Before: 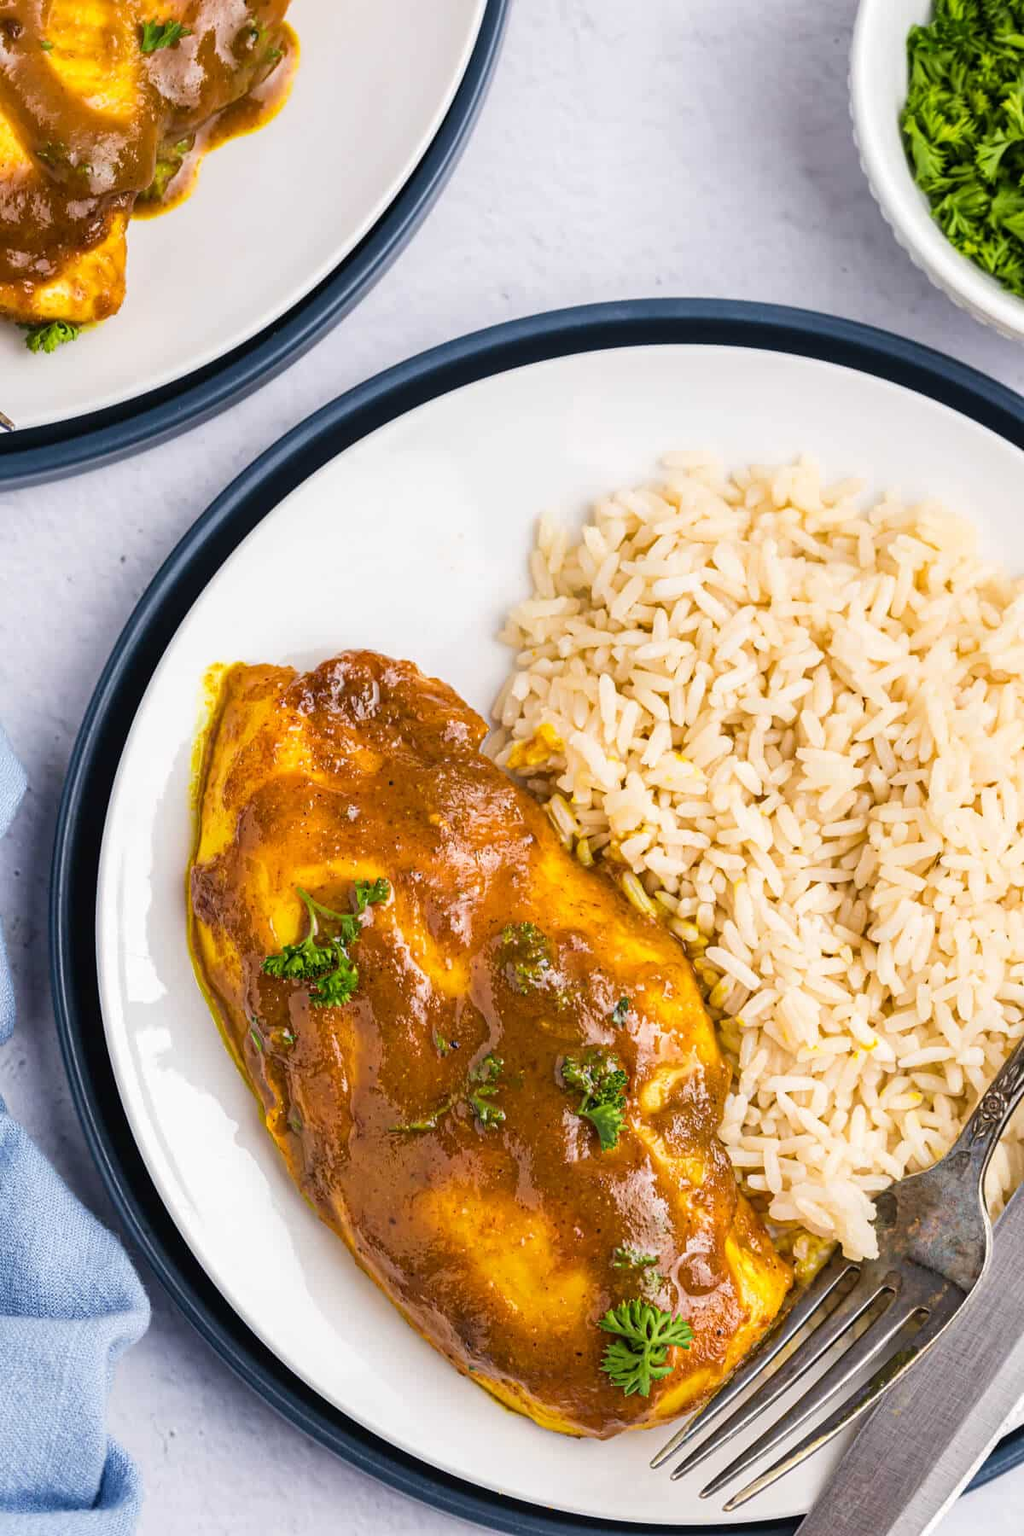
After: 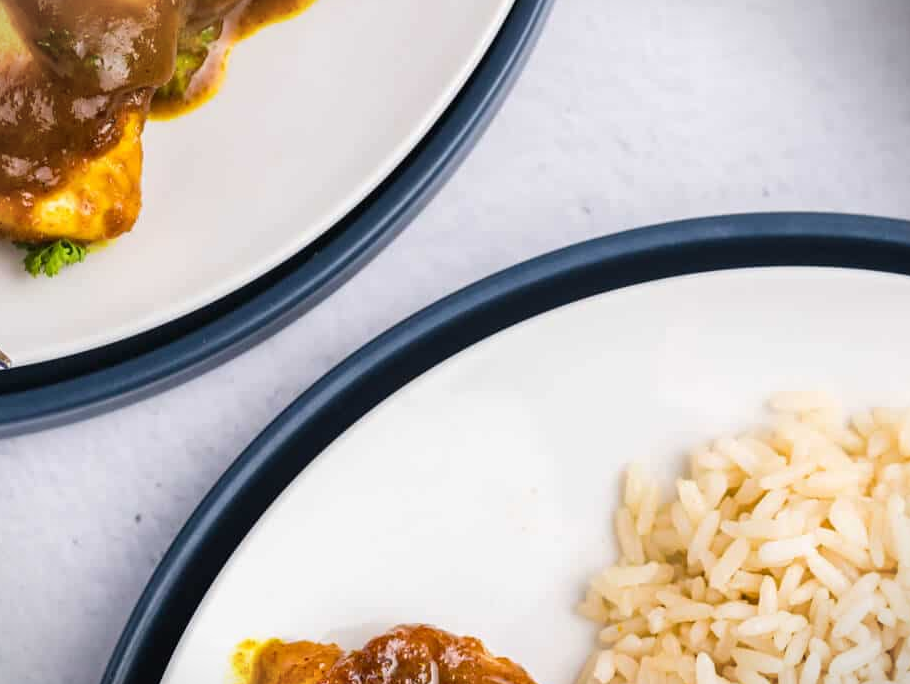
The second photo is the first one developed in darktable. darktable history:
crop: left 0.518%, top 7.636%, right 23.555%, bottom 54.243%
vignetting: fall-off start 100.4%, fall-off radius 65.08%, brightness -0.475, automatic ratio true
